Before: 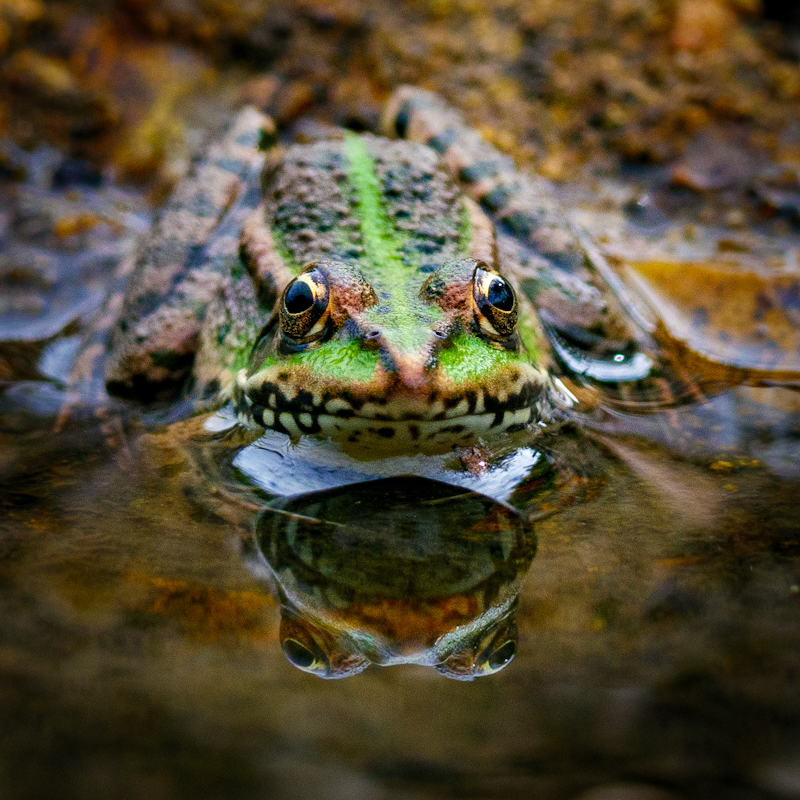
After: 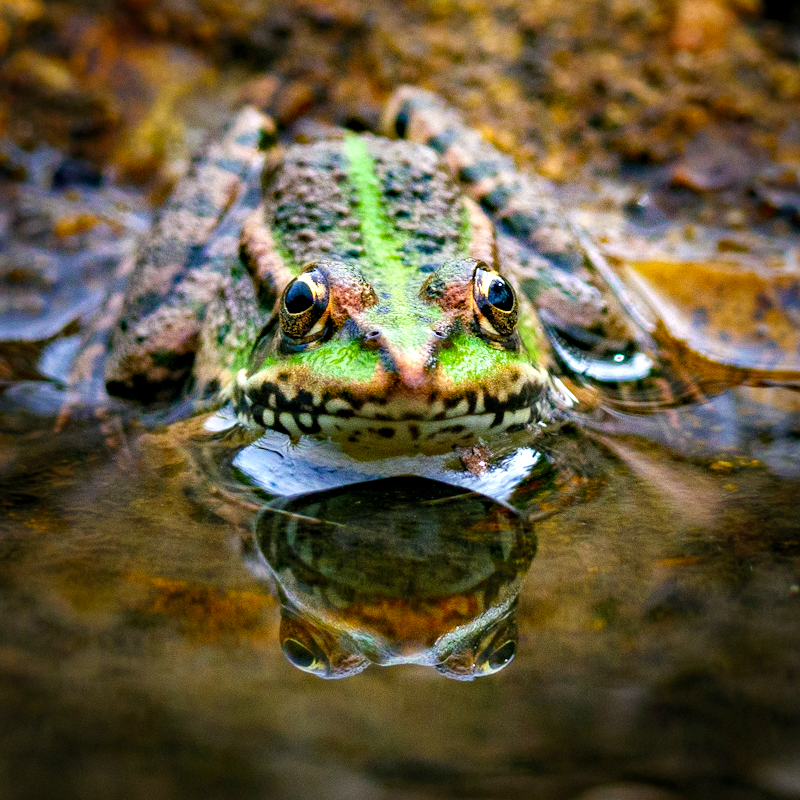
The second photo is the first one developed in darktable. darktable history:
haze removal: compatibility mode true, adaptive false
exposure: exposure 0.558 EV, compensate highlight preservation false
